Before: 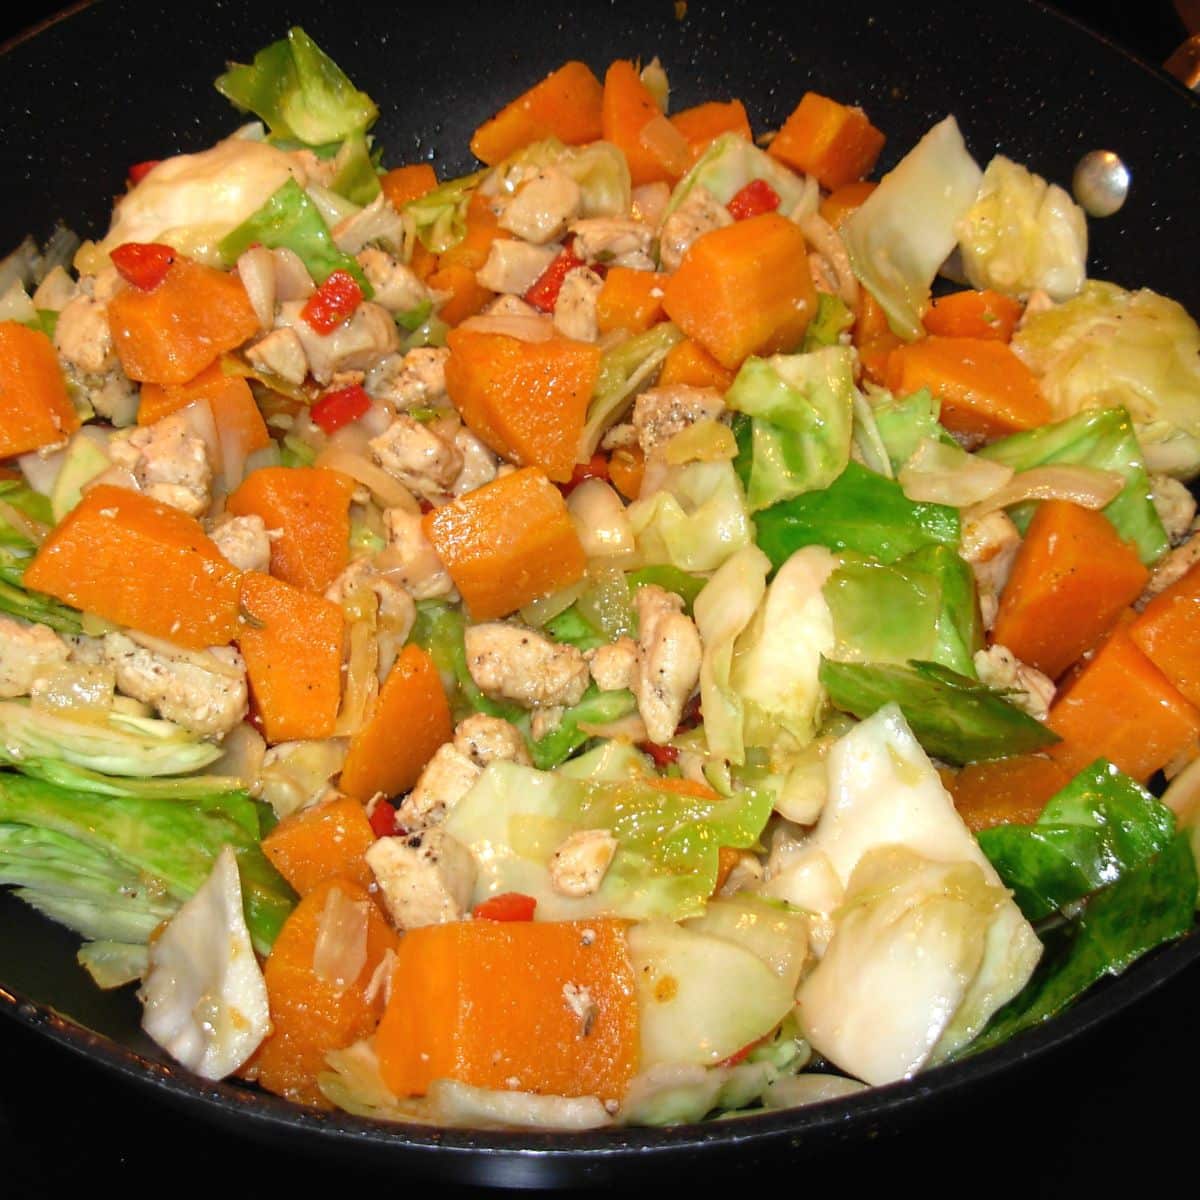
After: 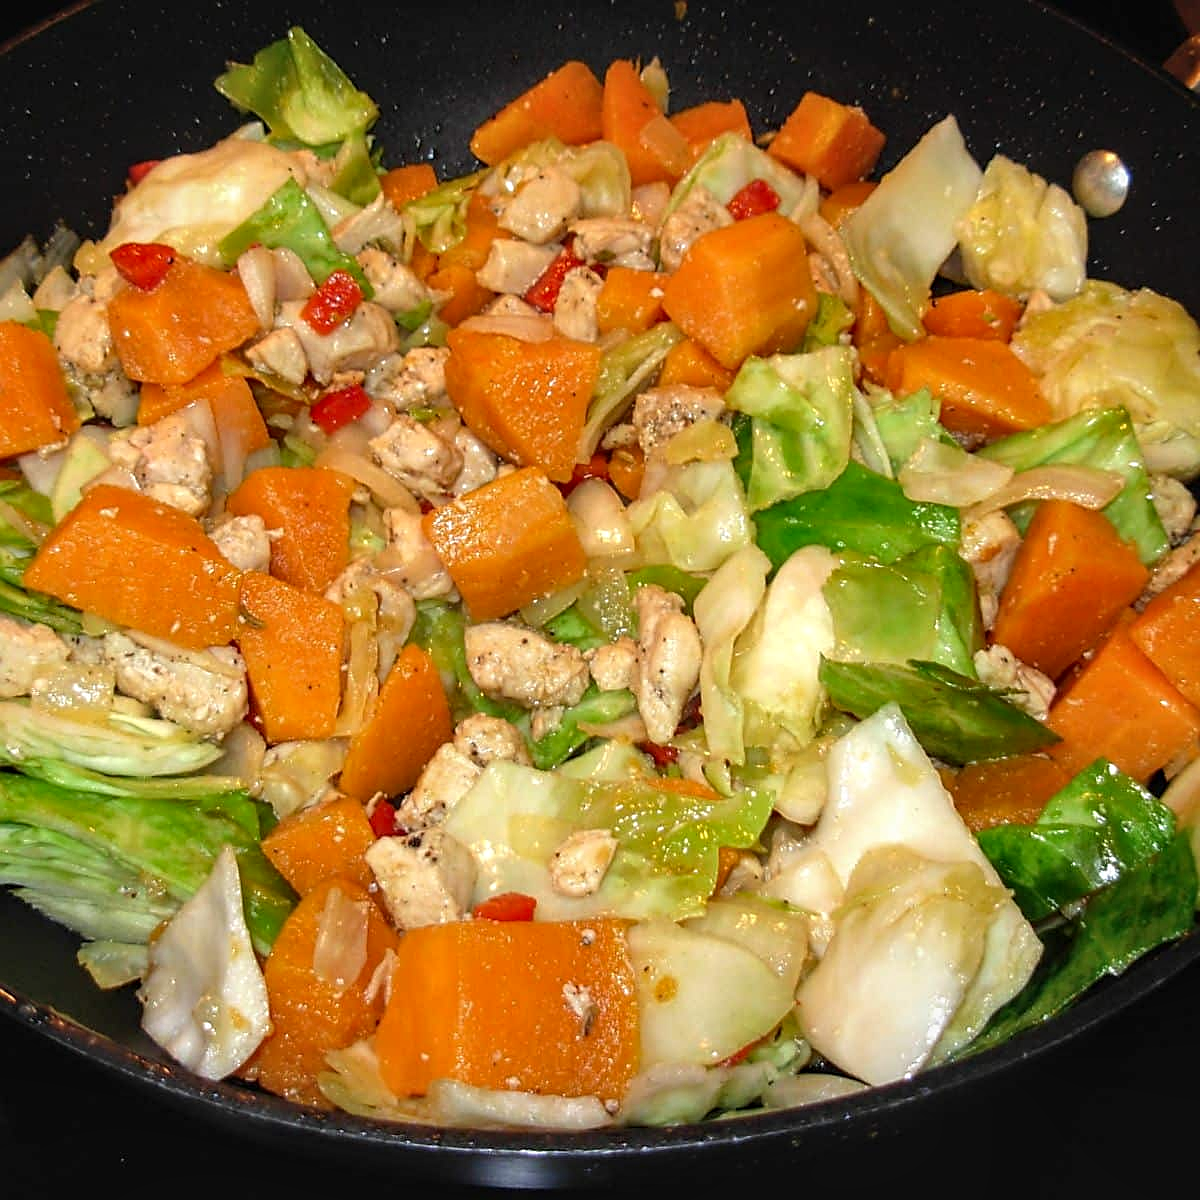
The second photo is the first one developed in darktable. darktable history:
local contrast: on, module defaults
white balance: emerald 1
sharpen: on, module defaults
